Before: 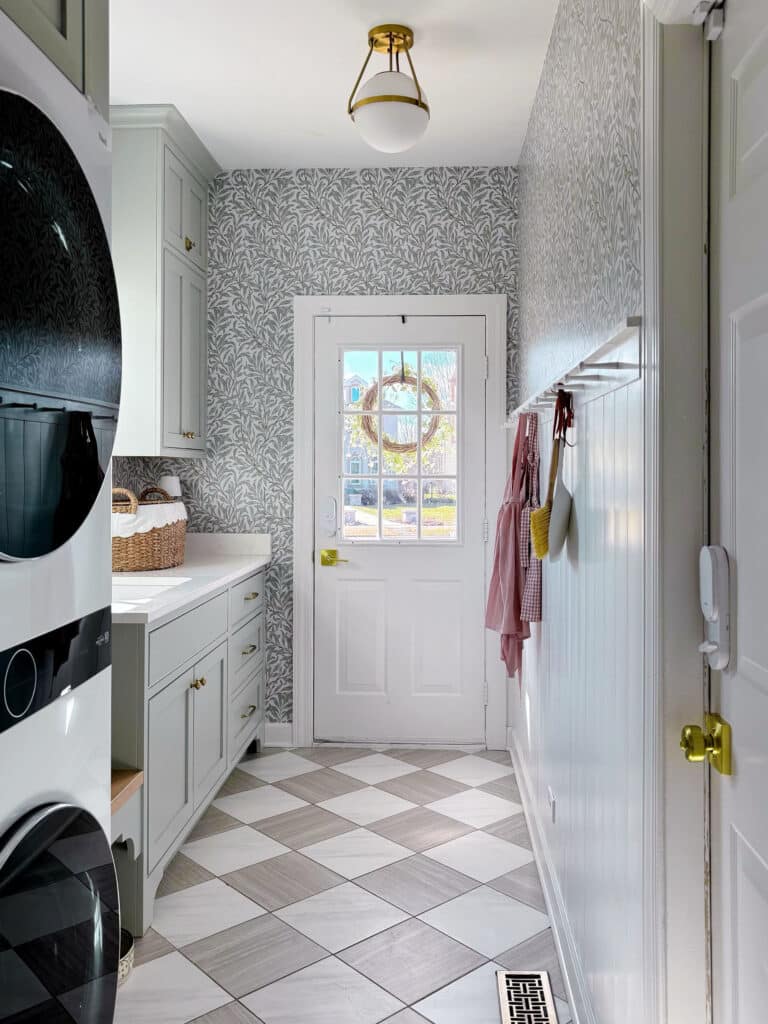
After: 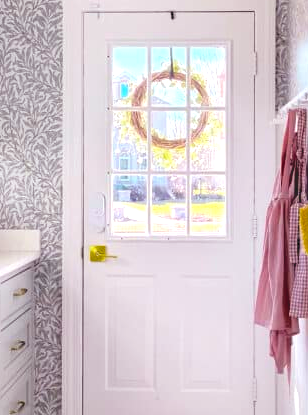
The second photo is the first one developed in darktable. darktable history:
crop: left 30.093%, top 29.743%, right 29.683%, bottom 29.698%
color balance rgb: power › luminance -7.923%, power › chroma 1.331%, power › hue 330.52°, perceptual saturation grading › global saturation 29.975%, perceptual brilliance grading › global brilliance 10.742%, global vibrance 14.349%
tone curve: curves: ch0 [(0, 0) (0.003, 0.132) (0.011, 0.13) (0.025, 0.134) (0.044, 0.138) (0.069, 0.154) (0.1, 0.17) (0.136, 0.198) (0.177, 0.25) (0.224, 0.308) (0.277, 0.371) (0.335, 0.432) (0.399, 0.491) (0.468, 0.55) (0.543, 0.612) (0.623, 0.679) (0.709, 0.766) (0.801, 0.842) (0.898, 0.912) (1, 1)], color space Lab, independent channels, preserve colors none
